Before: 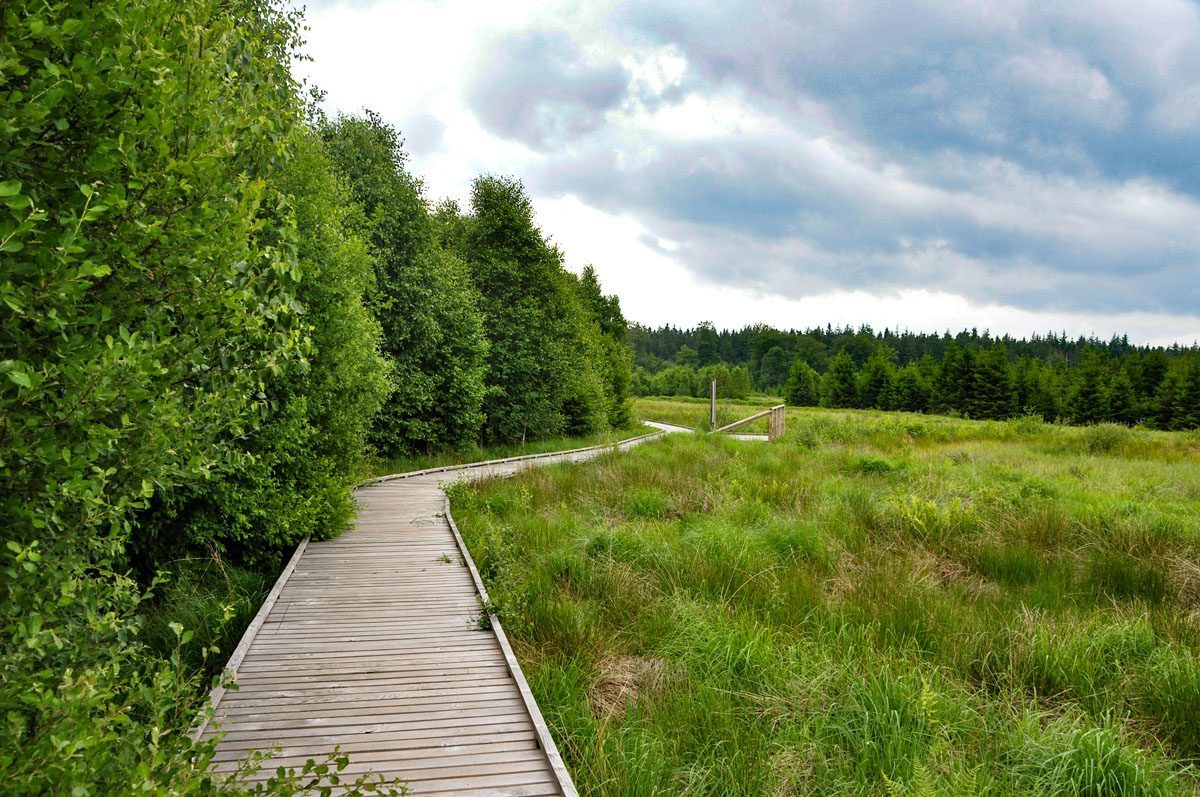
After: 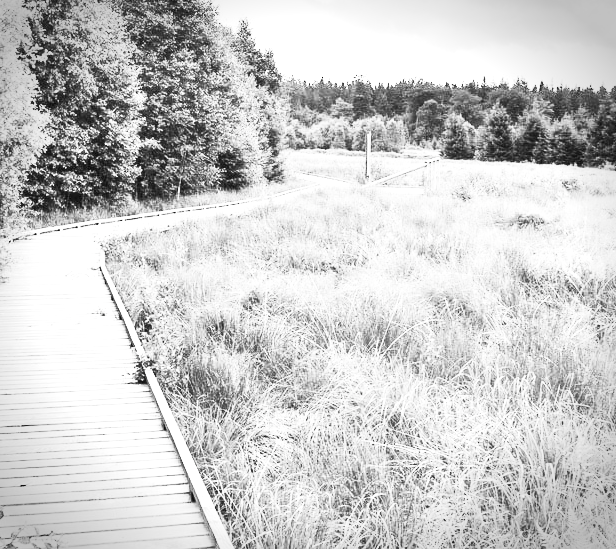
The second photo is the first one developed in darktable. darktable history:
exposure: black level correction 0, exposure 1.372 EV, compensate exposure bias true, compensate highlight preservation false
contrast brightness saturation: contrast 0.537, brightness 0.478, saturation -0.999
crop and rotate: left 28.762%, top 31.045%, right 19.846%
vignetting: fall-off start 89.24%, fall-off radius 42.9%, width/height ratio 1.153
